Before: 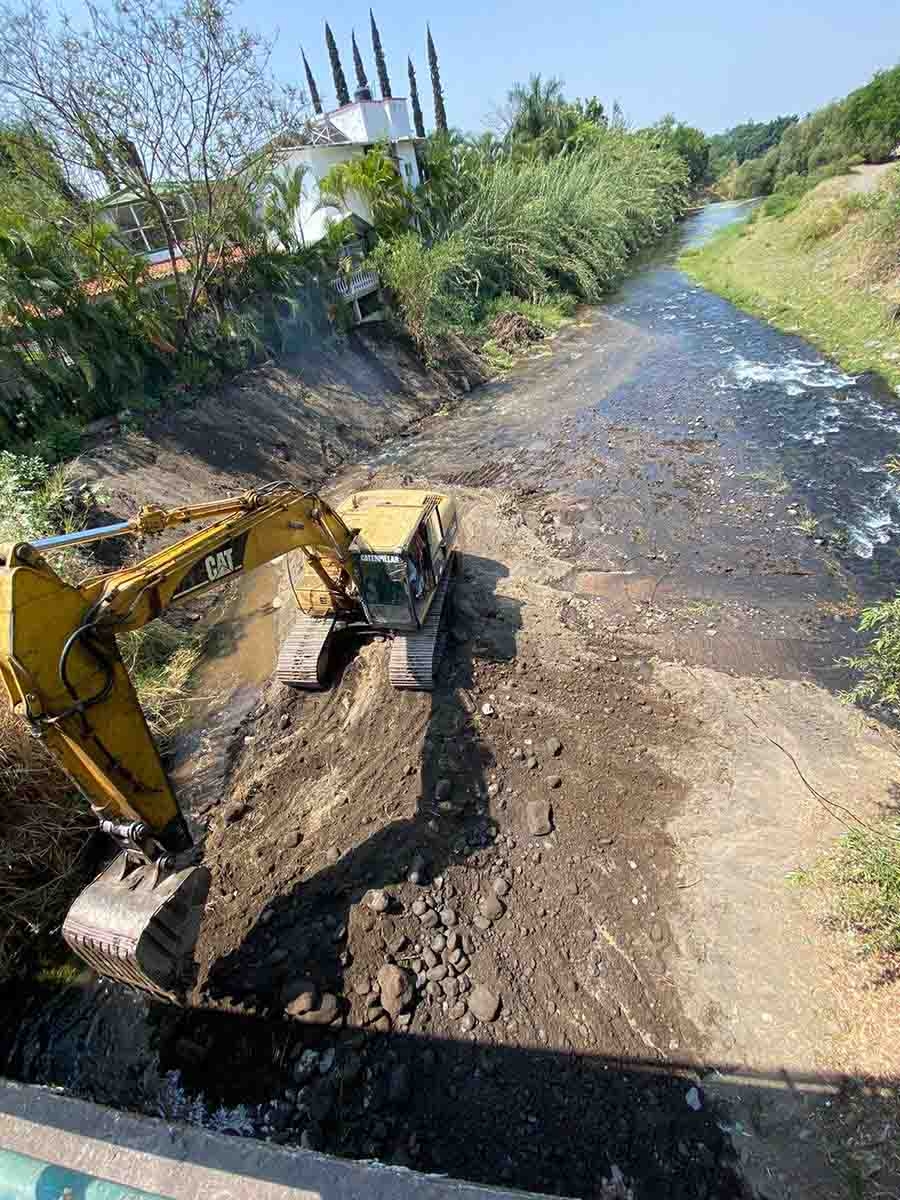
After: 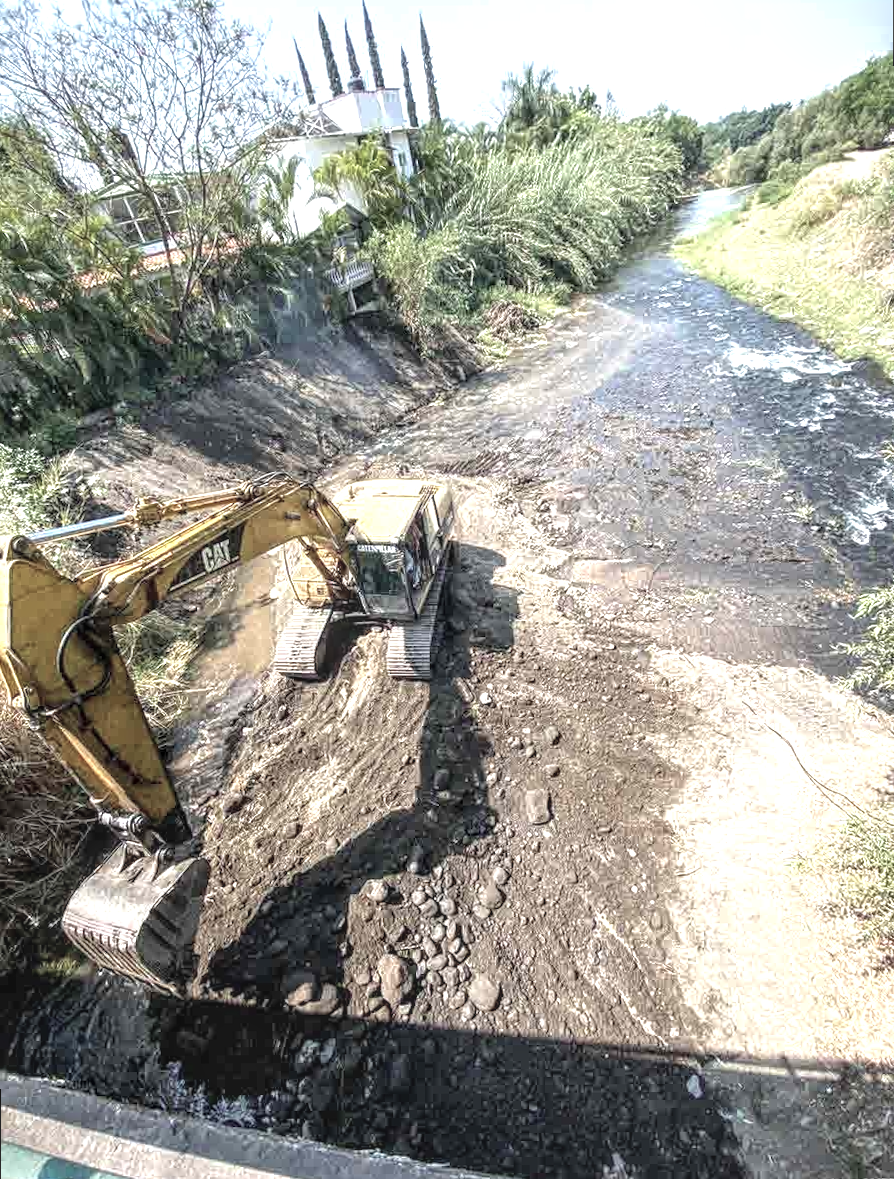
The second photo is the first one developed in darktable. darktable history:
rotate and perspective: rotation -0.45°, automatic cropping original format, crop left 0.008, crop right 0.992, crop top 0.012, crop bottom 0.988
color correction: saturation 0.57
local contrast: highlights 0%, shadows 0%, detail 133%
exposure: black level correction 0, exposure 0.95 EV, compensate exposure bias true, compensate highlight preservation false
